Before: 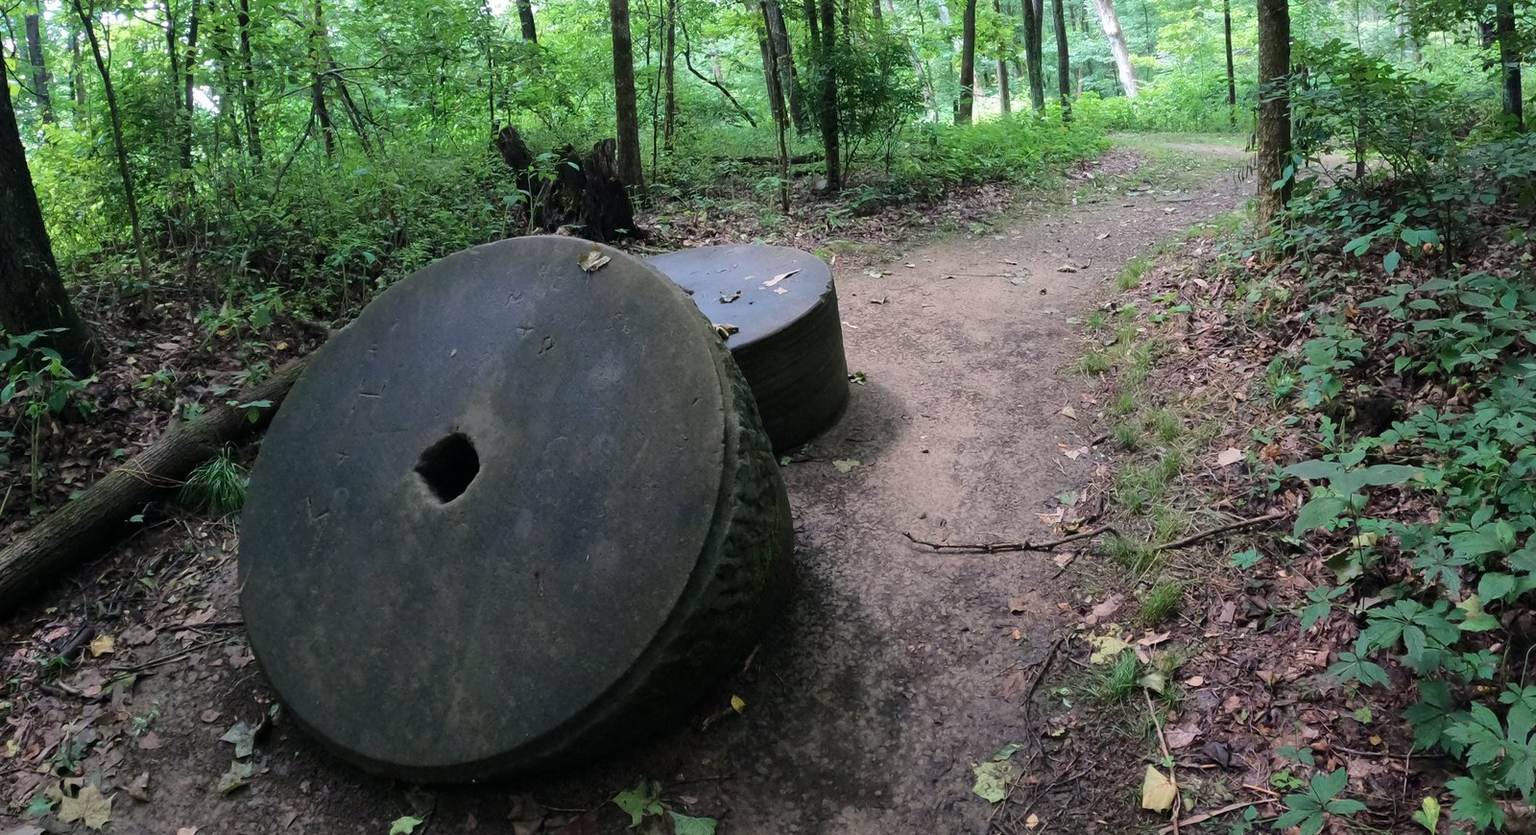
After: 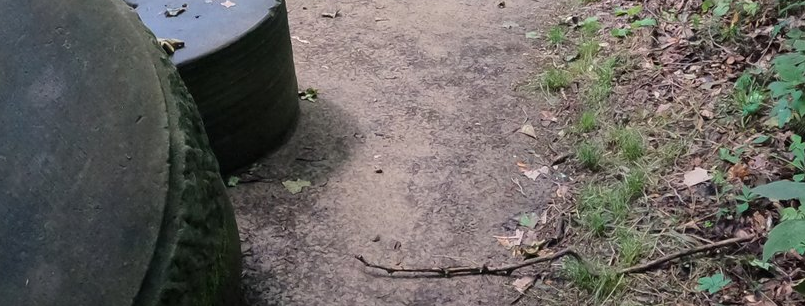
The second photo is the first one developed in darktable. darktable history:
crop: left 36.62%, top 34.394%, right 13.034%, bottom 30.352%
